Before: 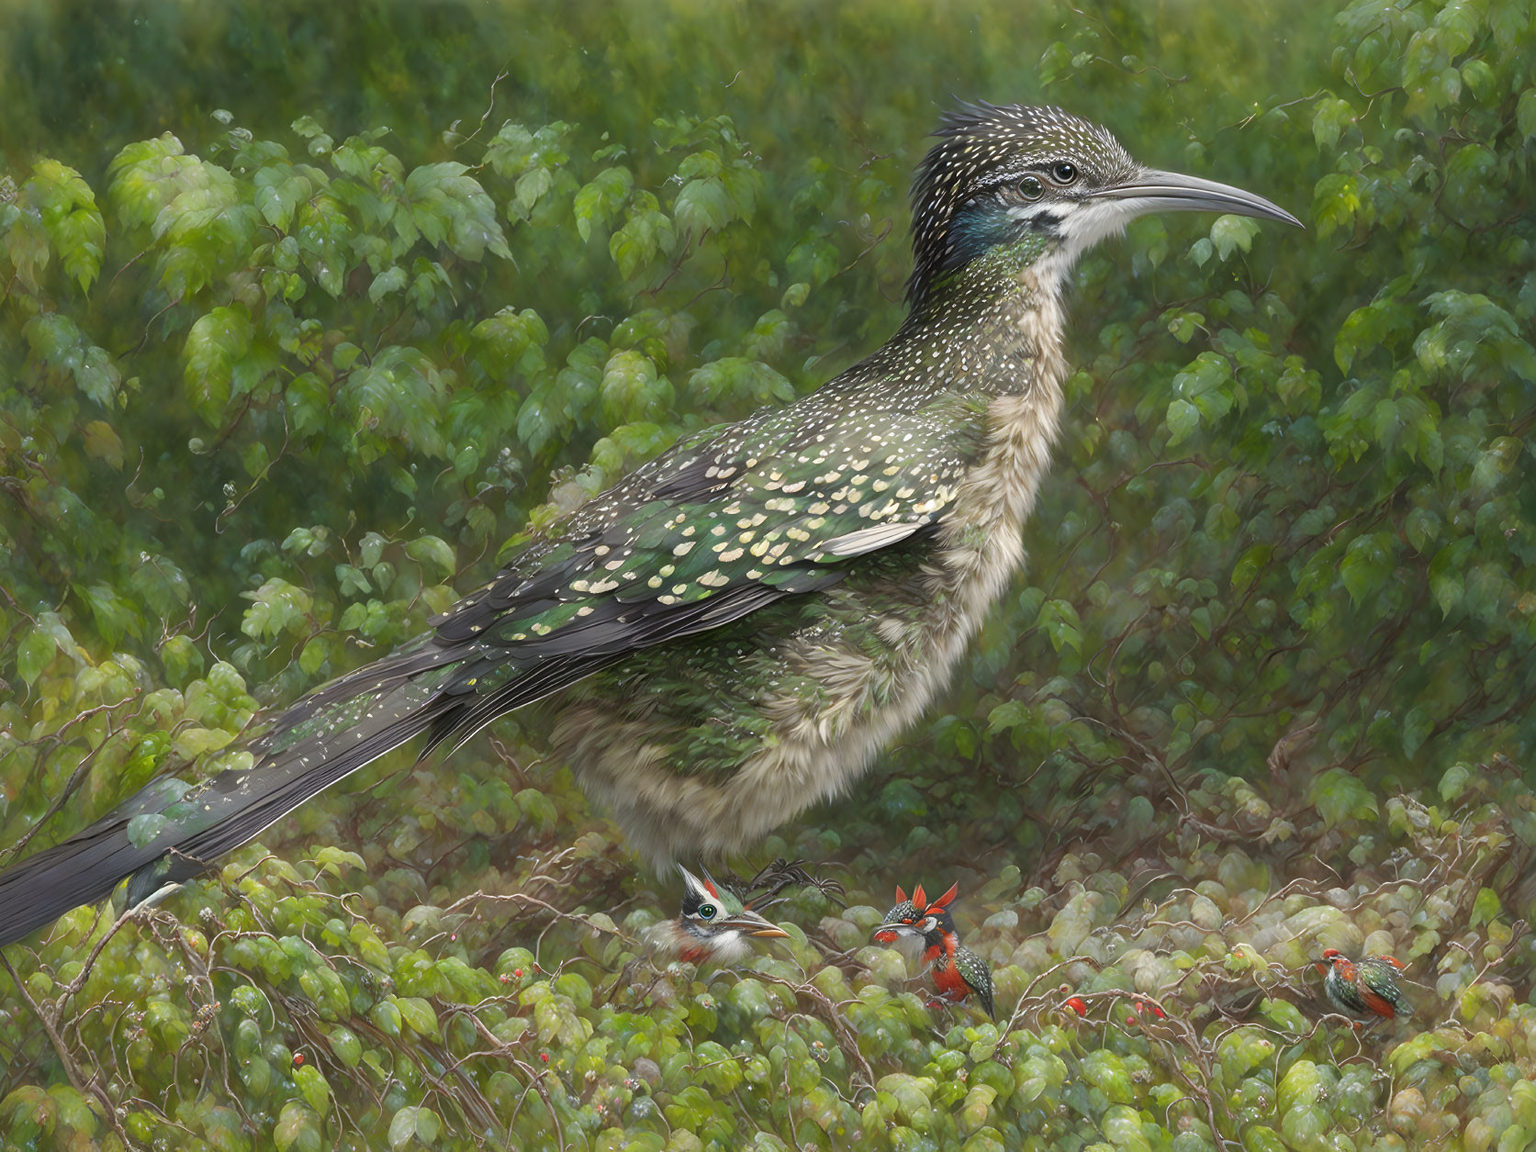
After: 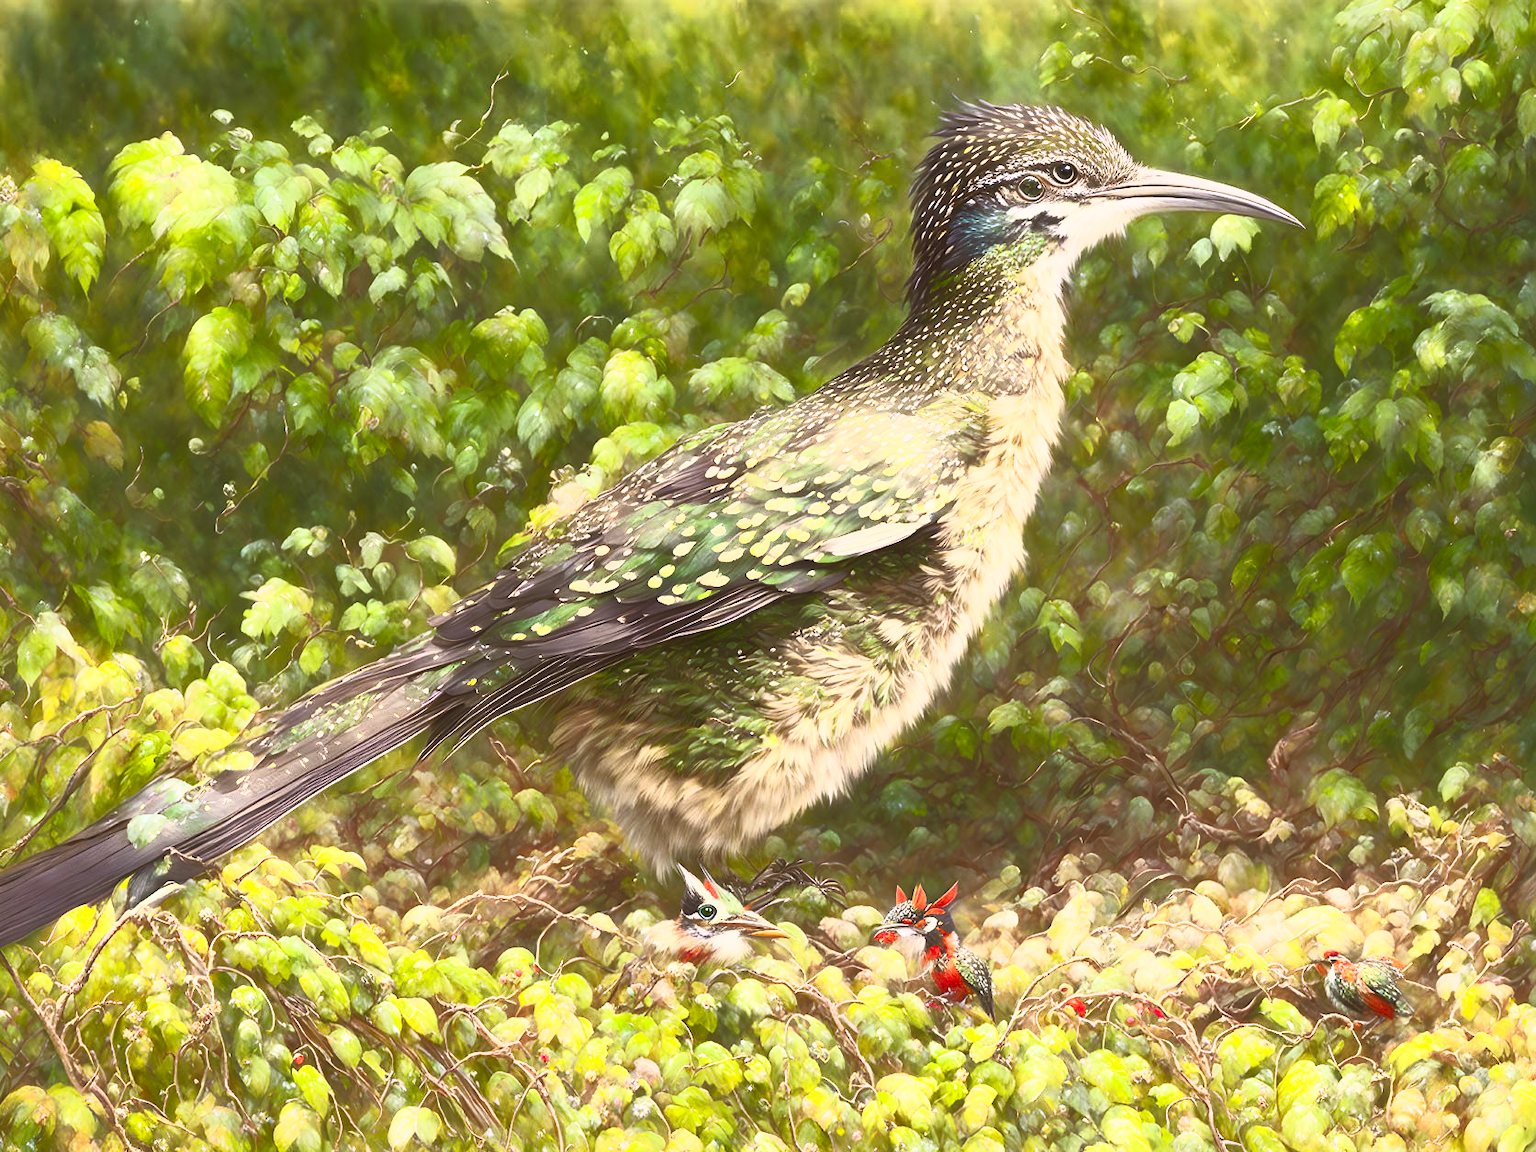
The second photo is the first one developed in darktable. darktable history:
color correction: highlights a* 10.25, highlights b* 9.69, shadows a* 8.51, shadows b* 8.46, saturation 0.786
contrast brightness saturation: contrast 0.998, brightness 0.998, saturation 0.992
